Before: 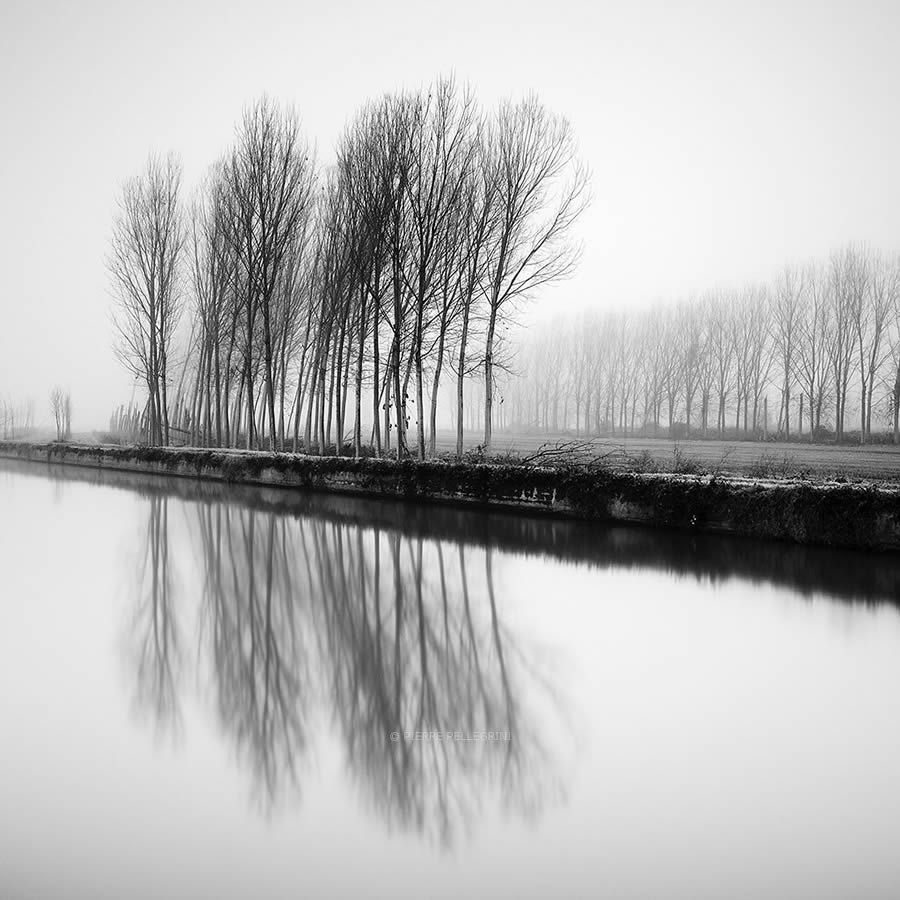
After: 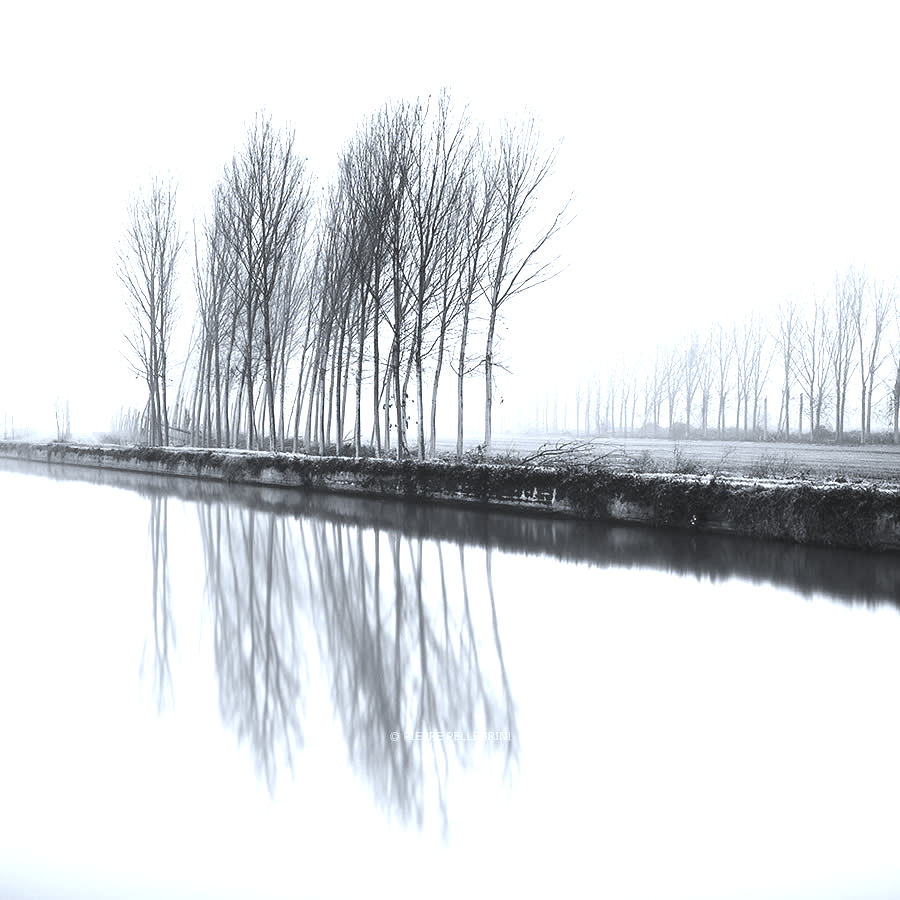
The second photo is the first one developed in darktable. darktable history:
exposure: black level correction 0.001, exposure 1.654 EV, compensate highlight preservation false
contrast brightness saturation: contrast -0.246, saturation -0.433
color calibration: x 0.37, y 0.382, temperature 4301.94 K
